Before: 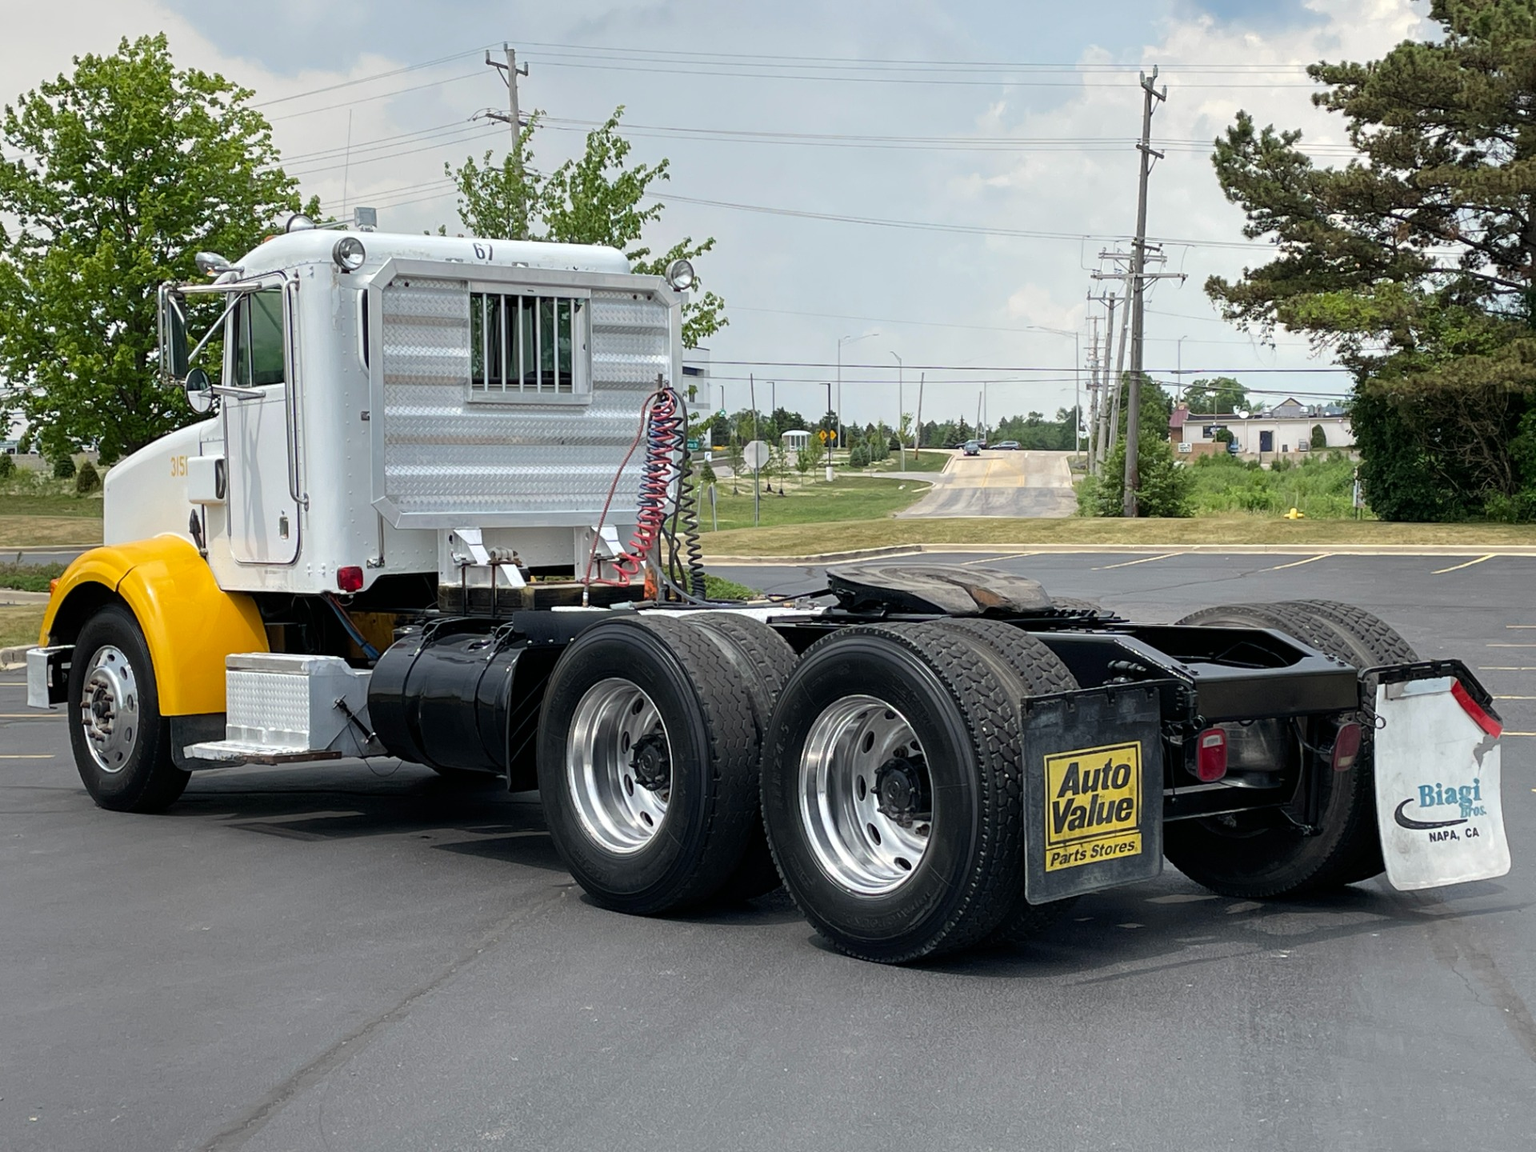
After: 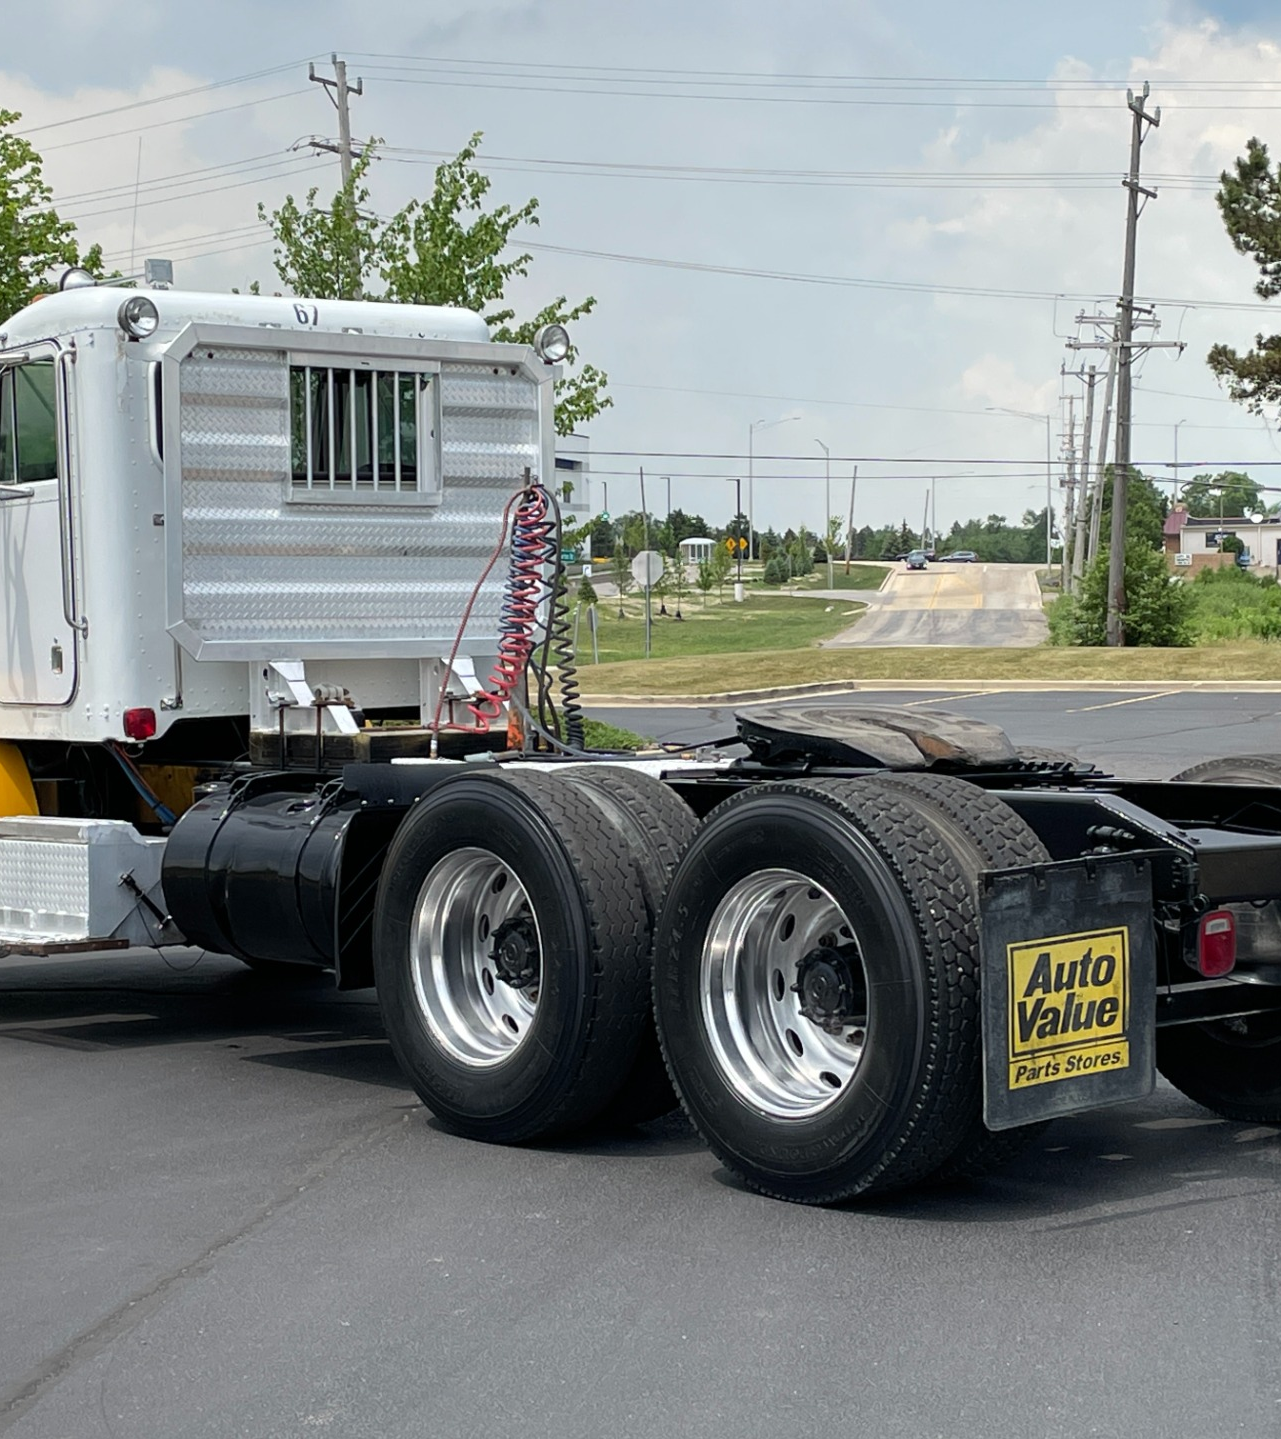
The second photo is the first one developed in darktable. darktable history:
exposure: compensate exposure bias true, compensate highlight preservation false
crop and rotate: left 15.563%, right 17.691%
